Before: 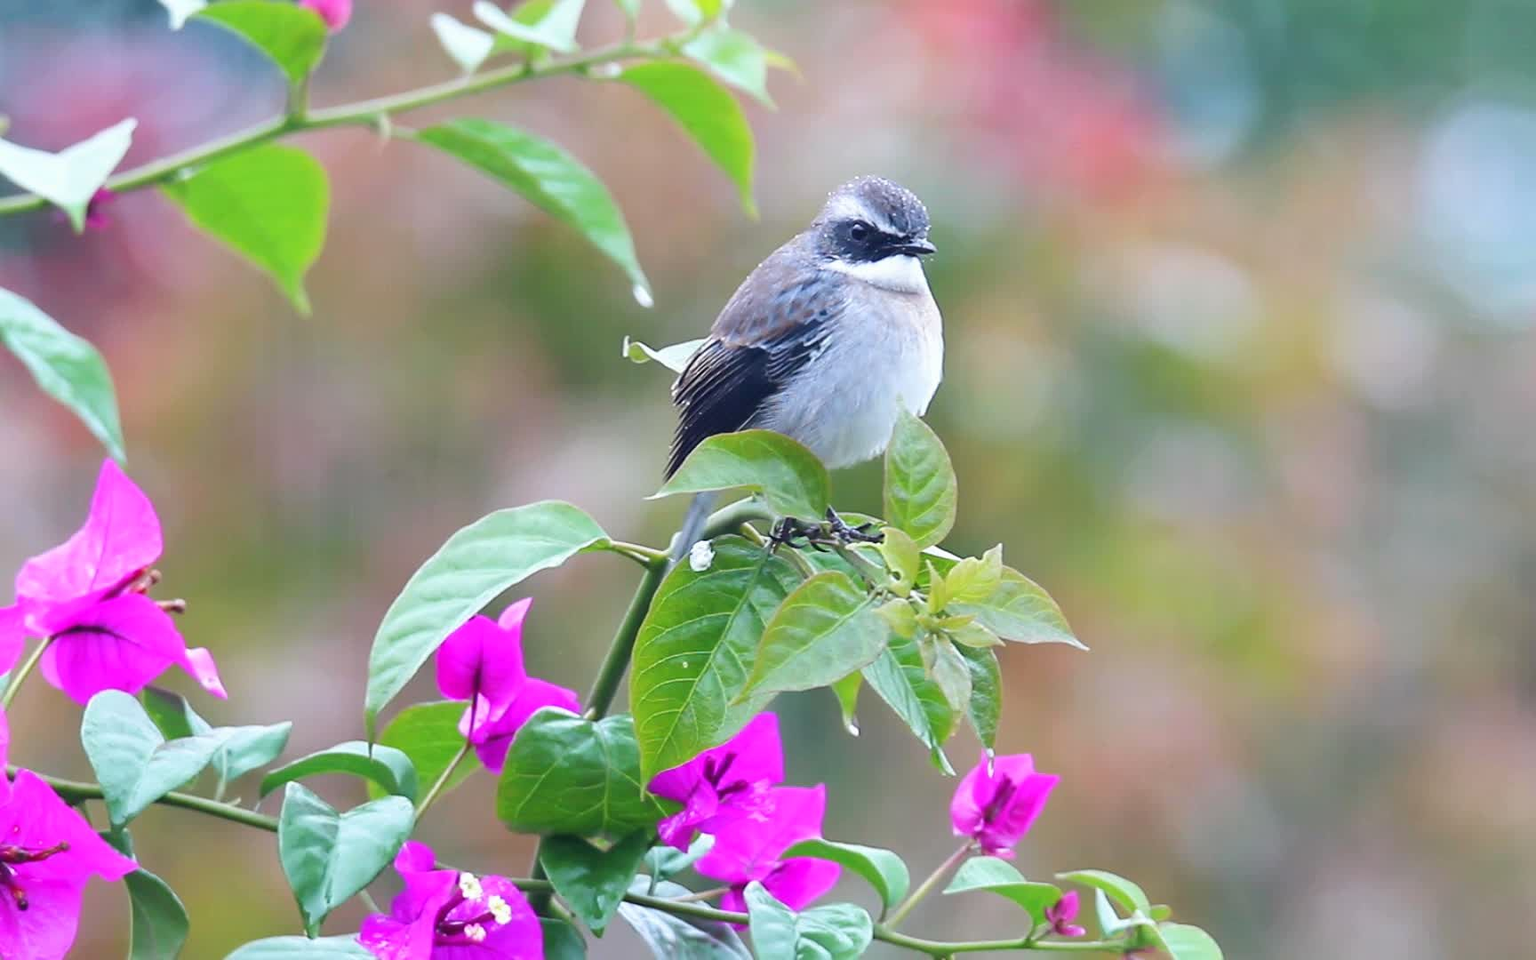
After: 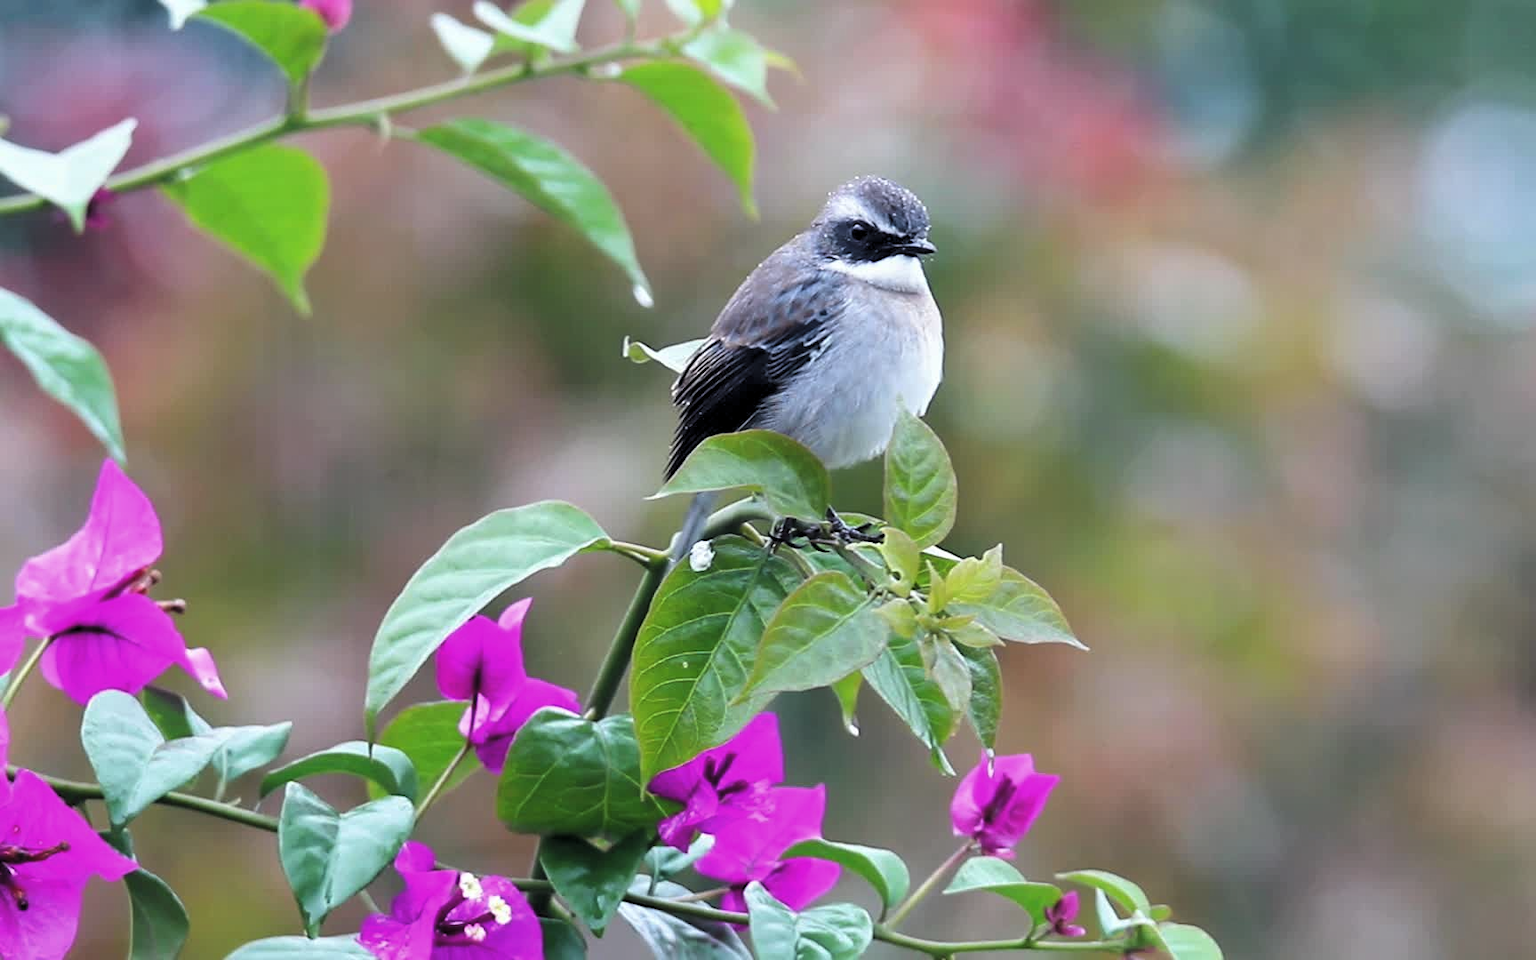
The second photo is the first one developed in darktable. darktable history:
tone equalizer: on, module defaults
levels: levels [0.116, 0.574, 1]
